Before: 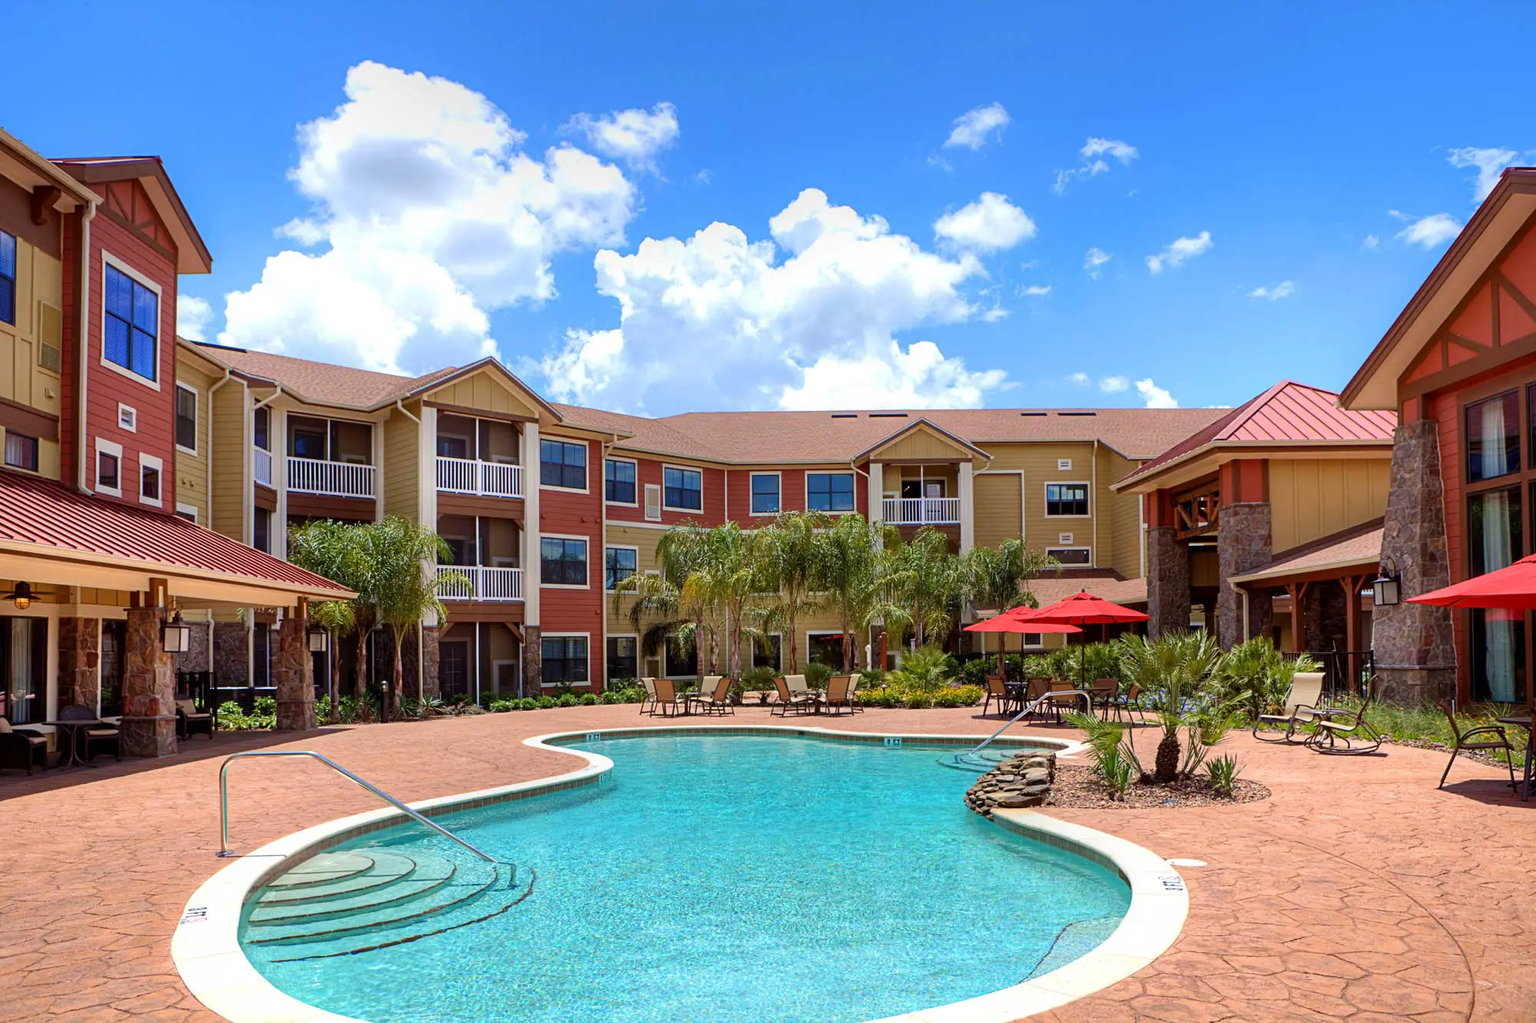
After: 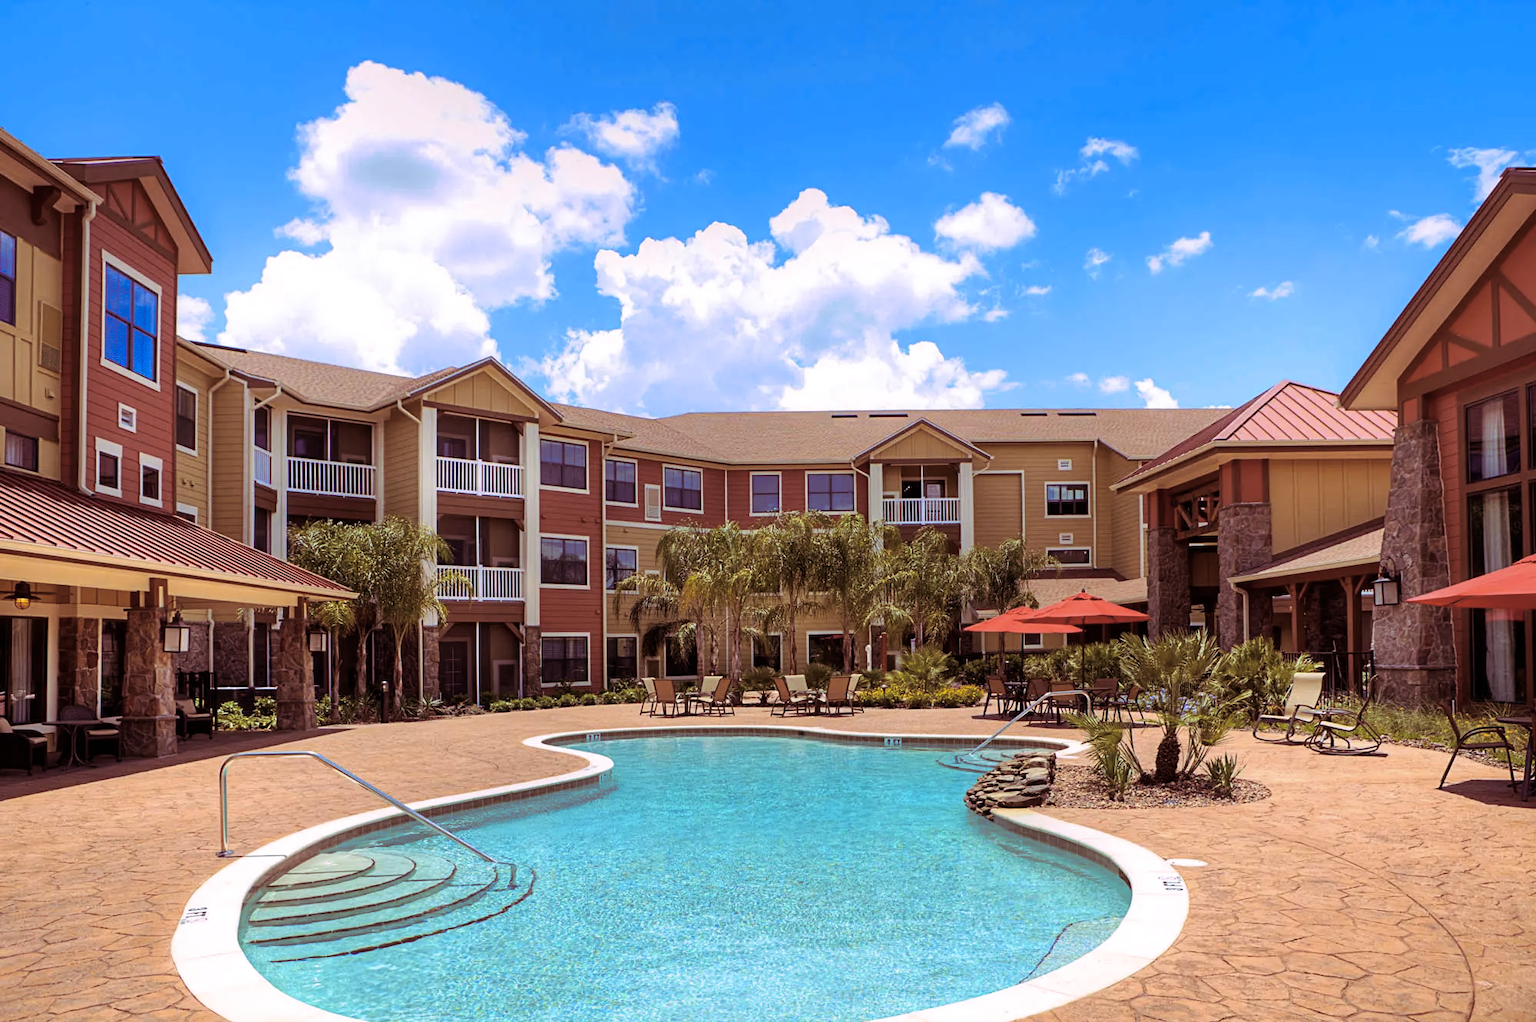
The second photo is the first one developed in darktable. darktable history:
split-toning: highlights › hue 298.8°, highlights › saturation 0.73, compress 41.76%
color contrast: green-magenta contrast 0.8, blue-yellow contrast 1.1, unbound 0
